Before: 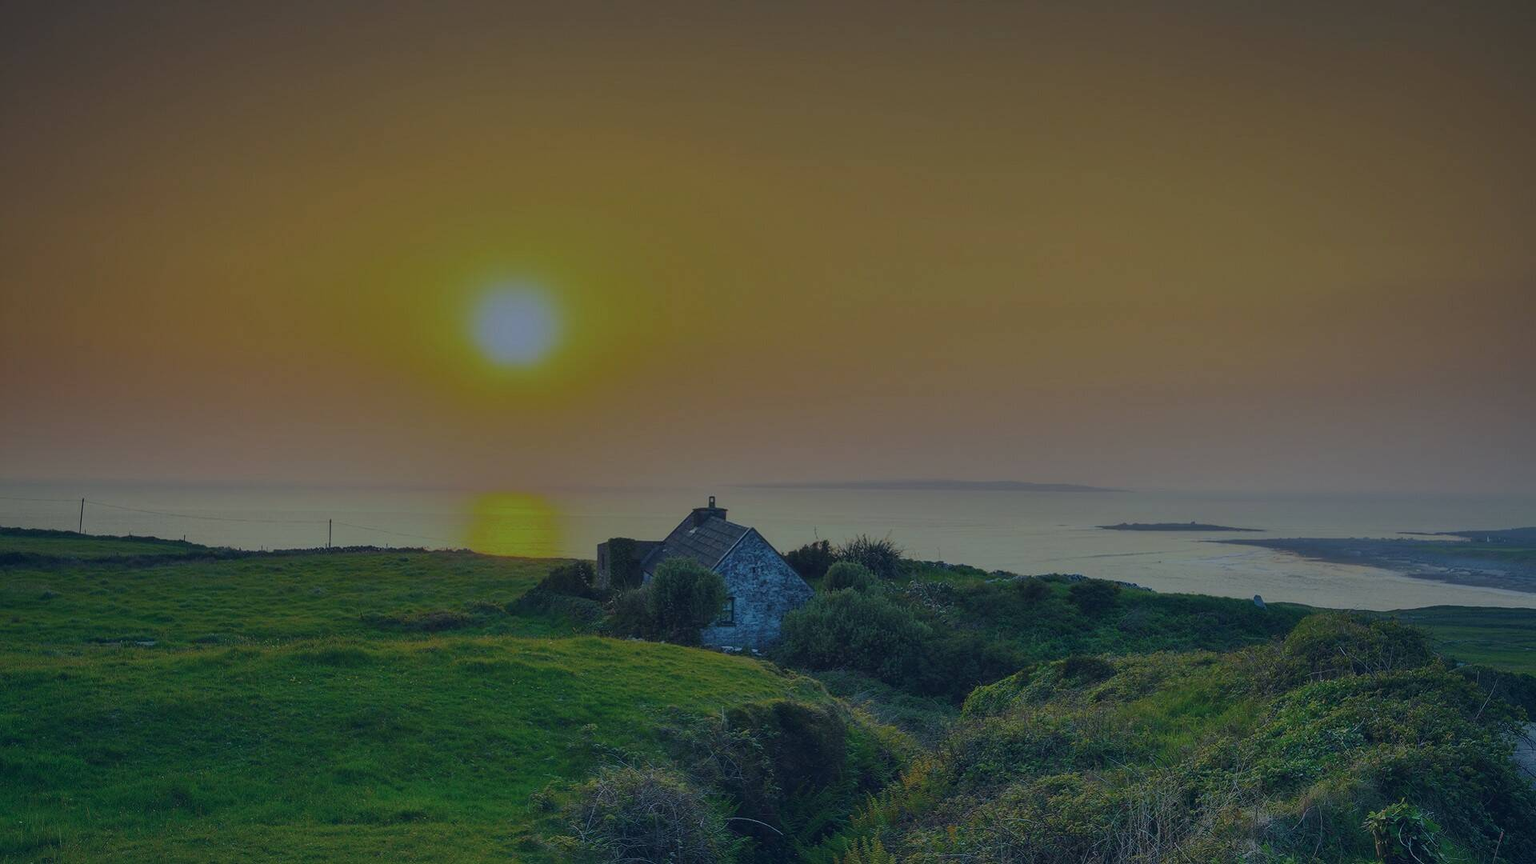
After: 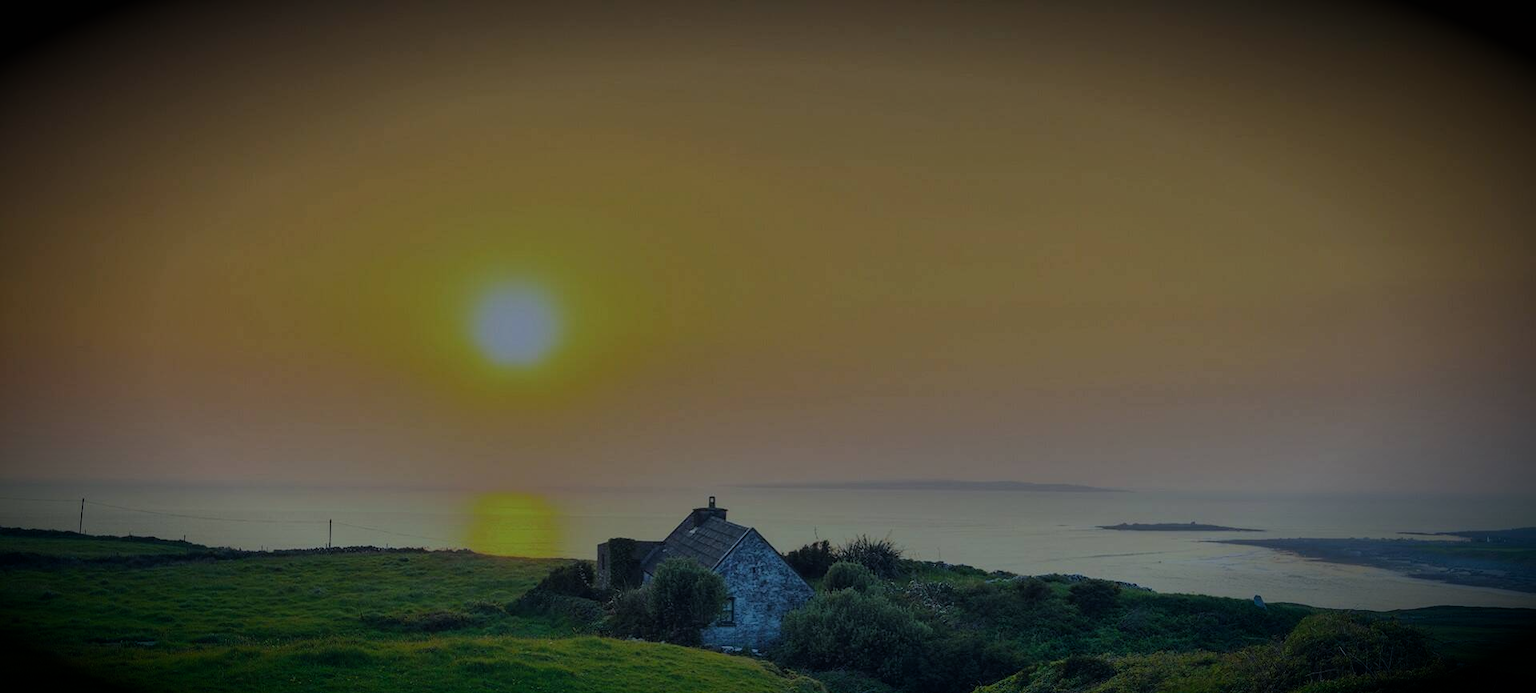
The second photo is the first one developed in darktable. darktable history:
filmic rgb: black relative exposure -7.26 EV, white relative exposure 5.07 EV, hardness 3.2
crop: bottom 19.672%
vignetting: brightness -0.99, saturation 0.495, automatic ratio true
